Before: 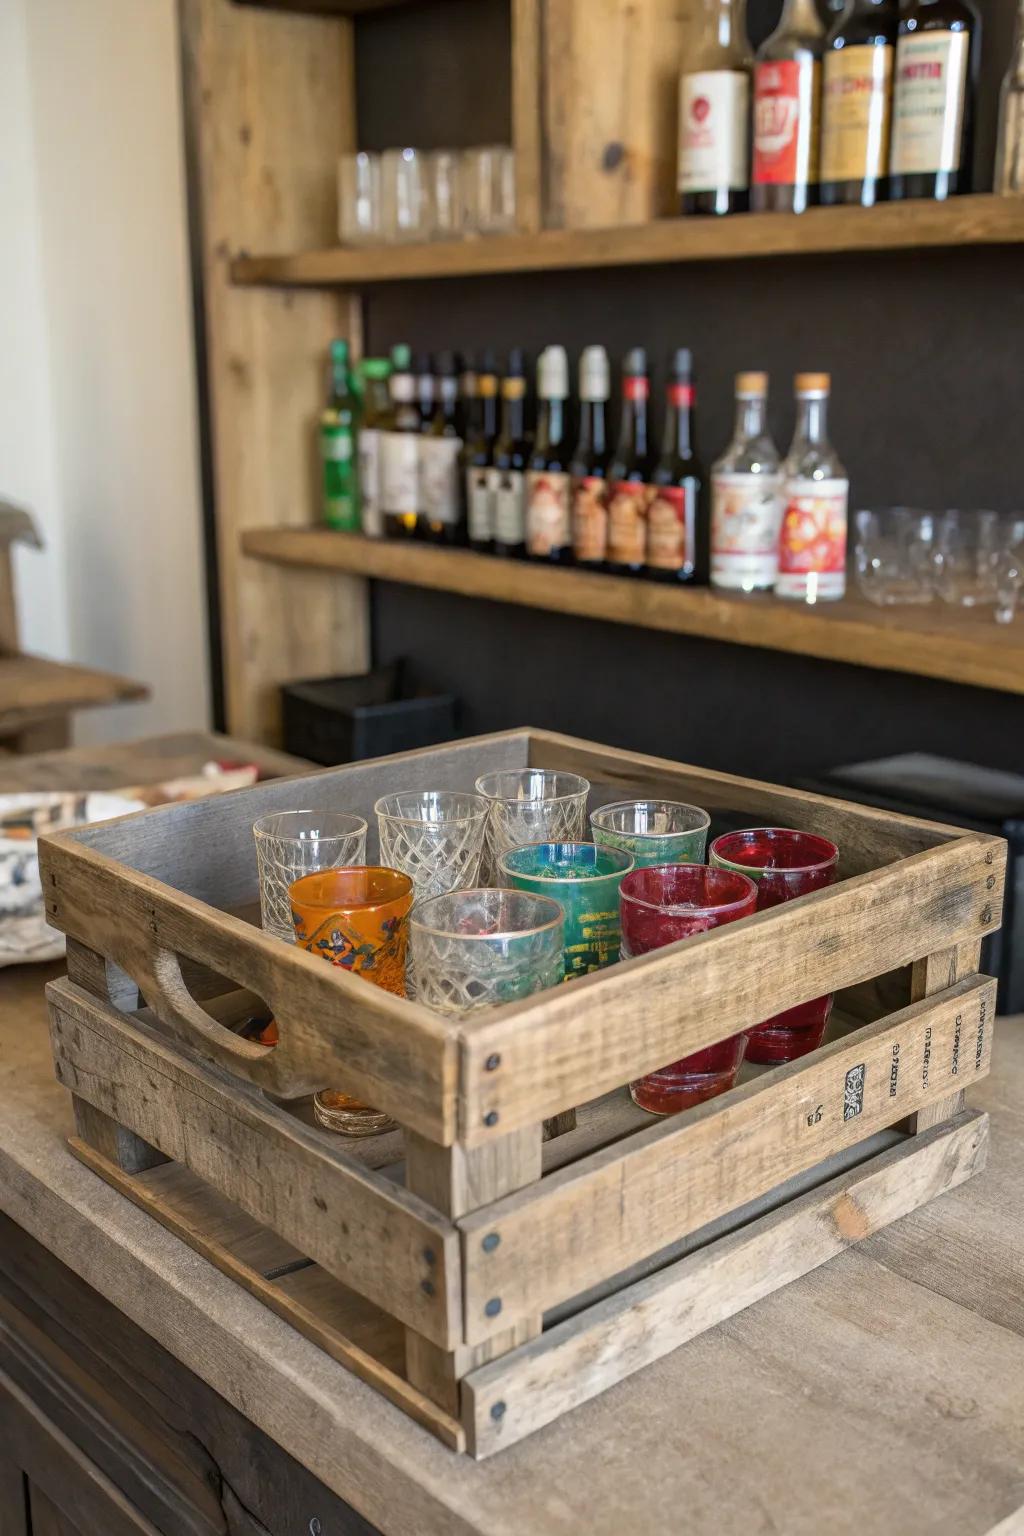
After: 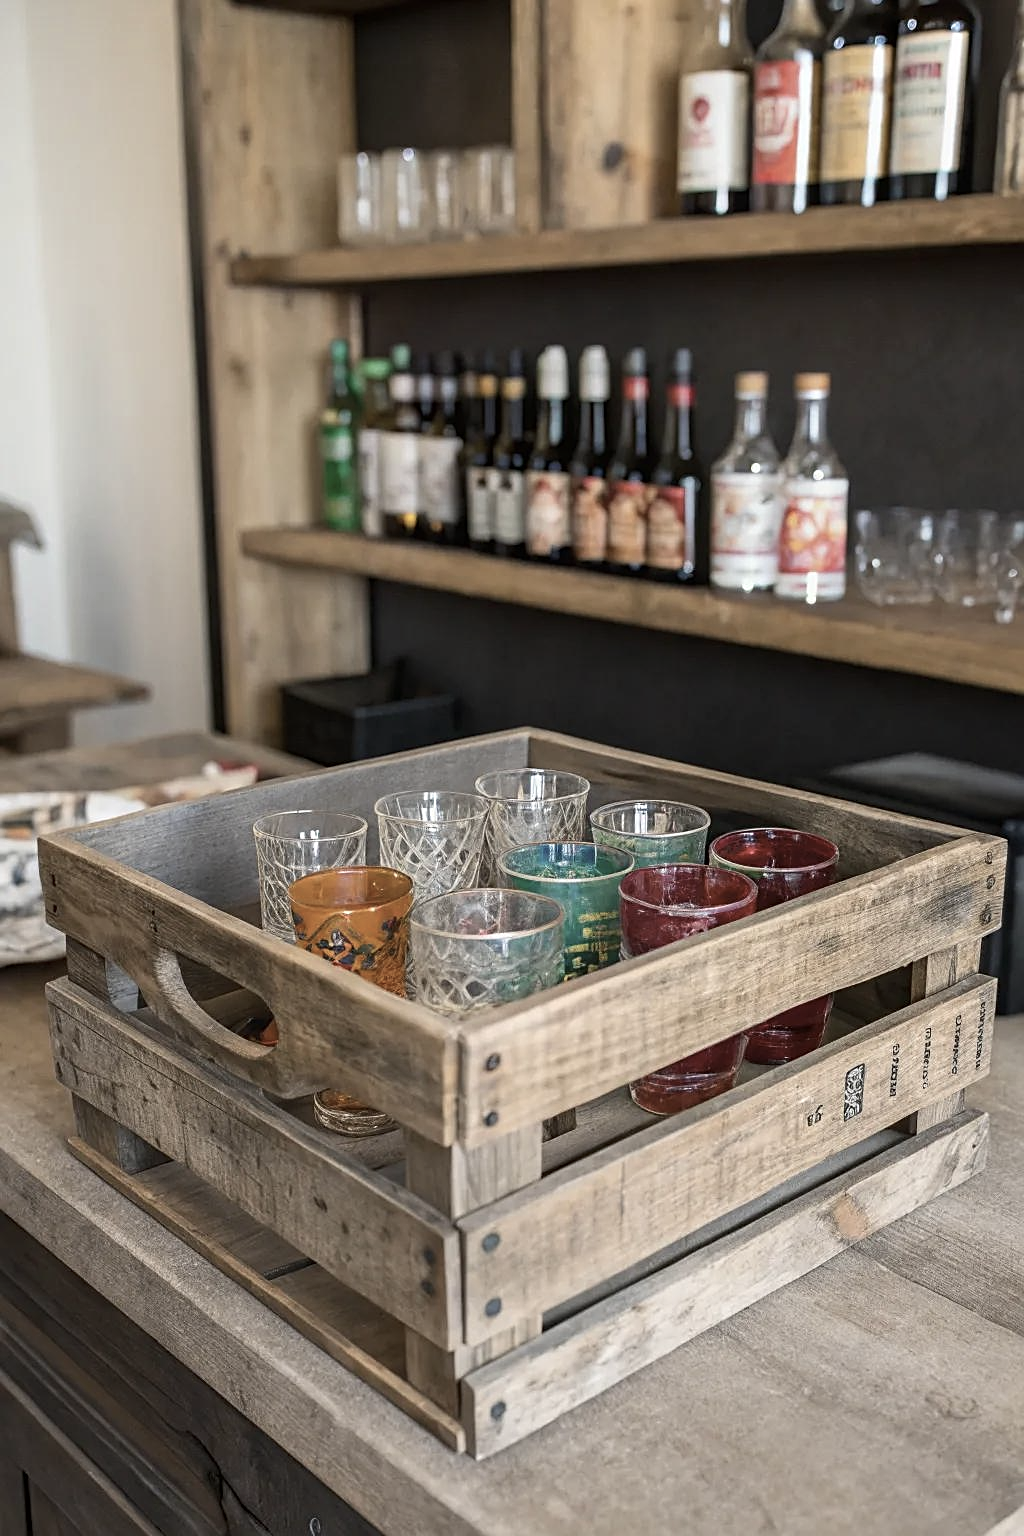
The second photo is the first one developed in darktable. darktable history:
contrast brightness saturation: contrast 0.095, saturation -0.375
sharpen: on, module defaults
